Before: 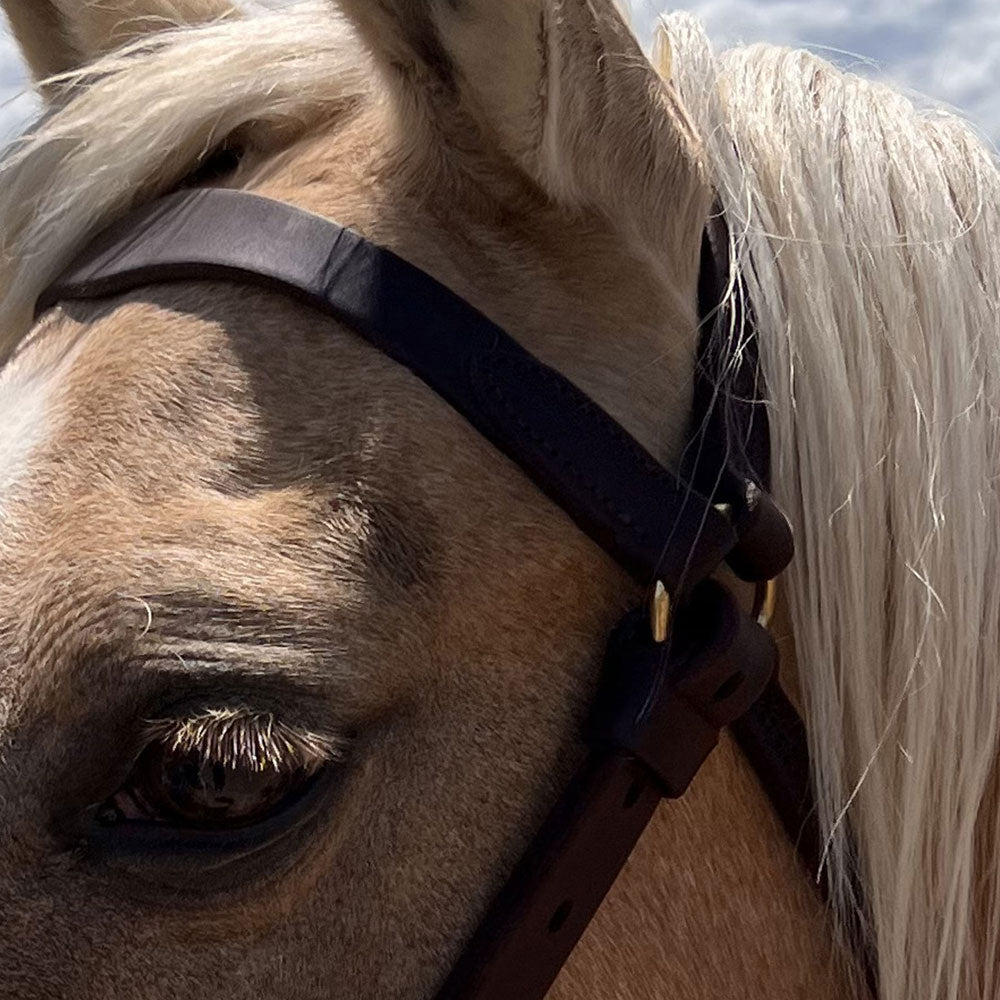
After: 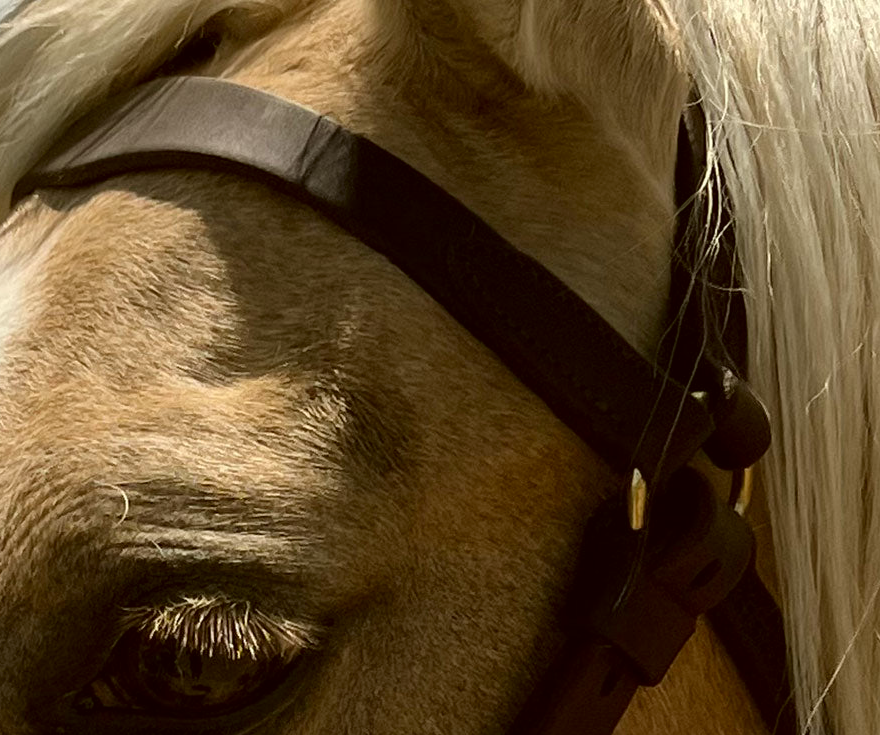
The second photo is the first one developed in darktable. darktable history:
crop and rotate: left 2.386%, top 11.253%, right 9.535%, bottom 15.232%
color correction: highlights a* -1.78, highlights b* 10.35, shadows a* 0.934, shadows b* 18.64
